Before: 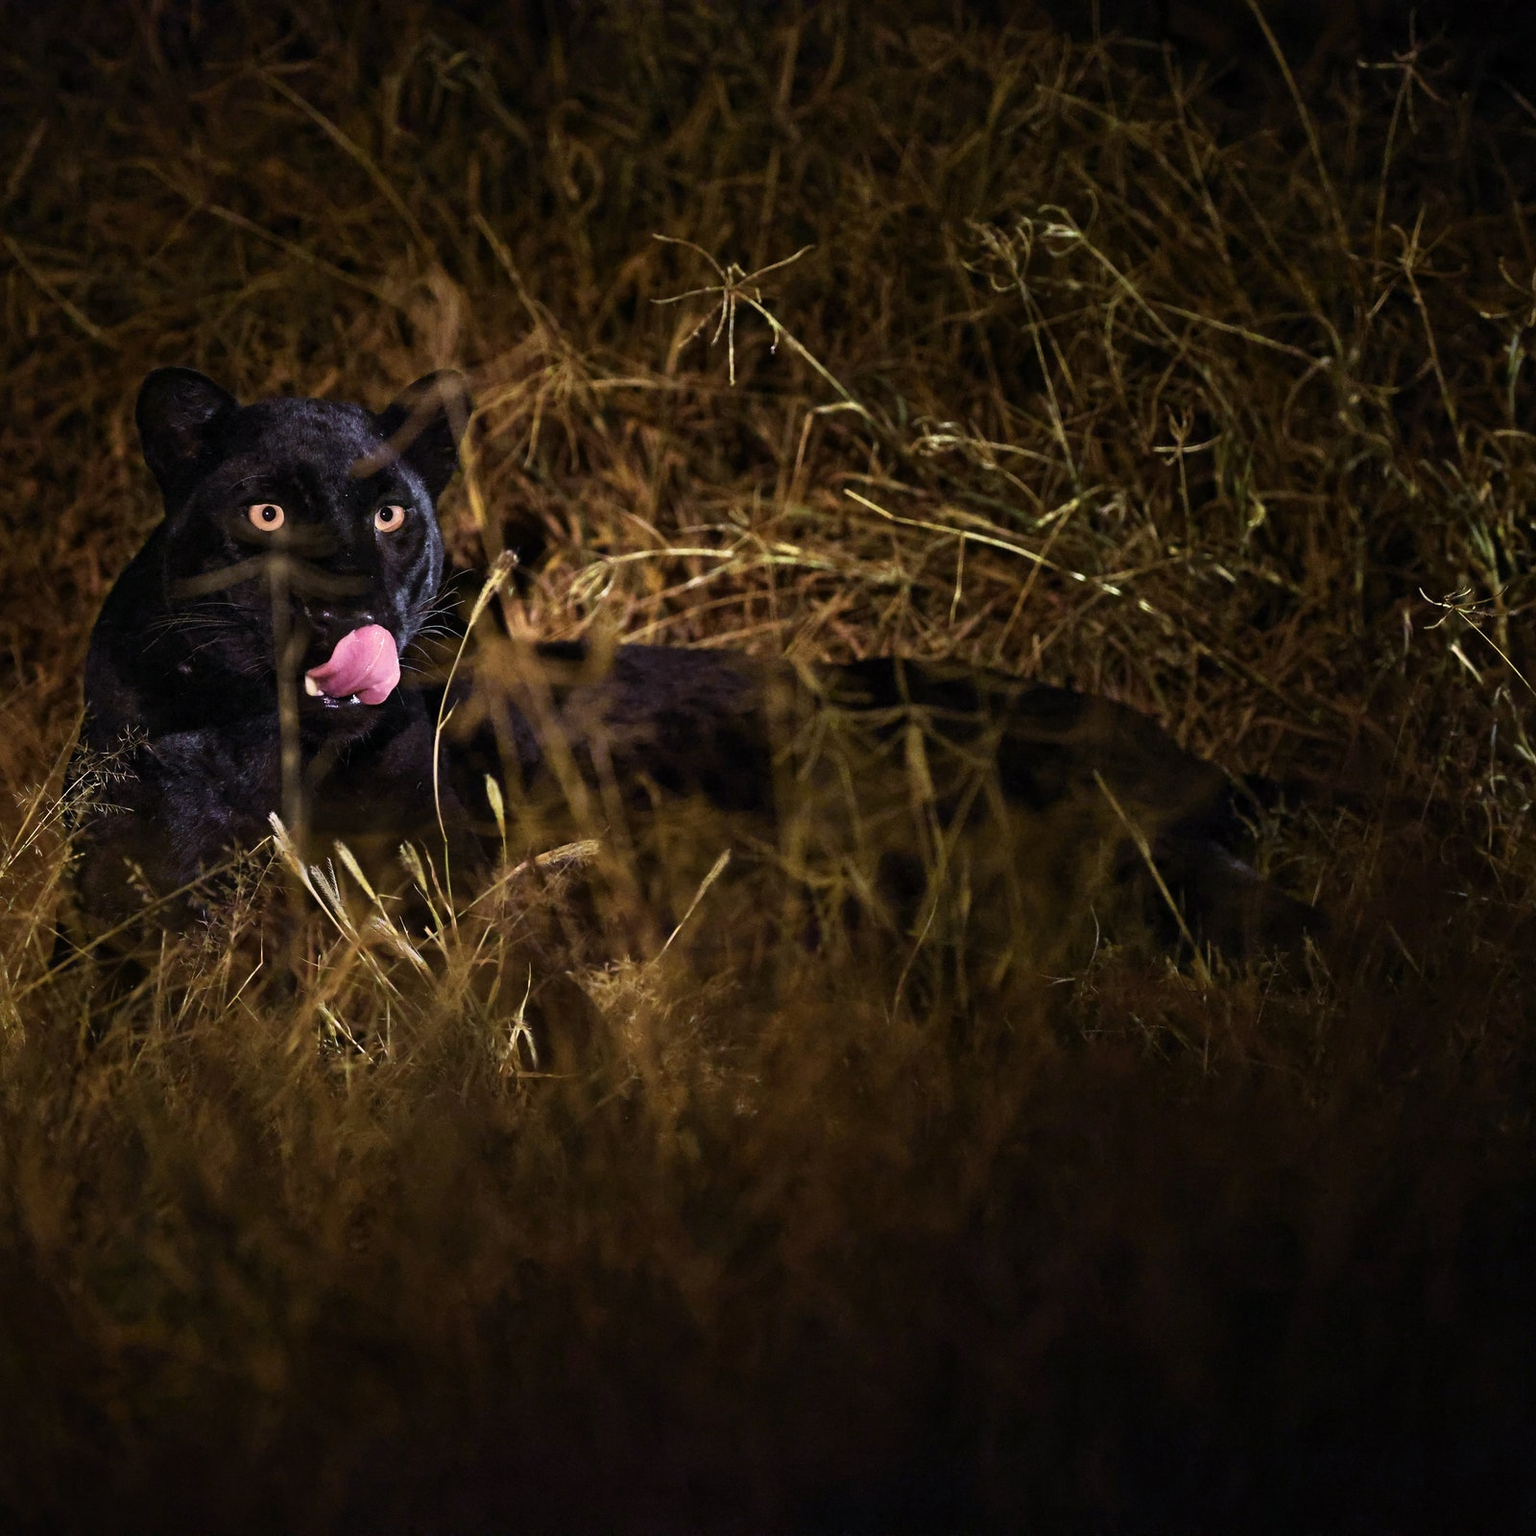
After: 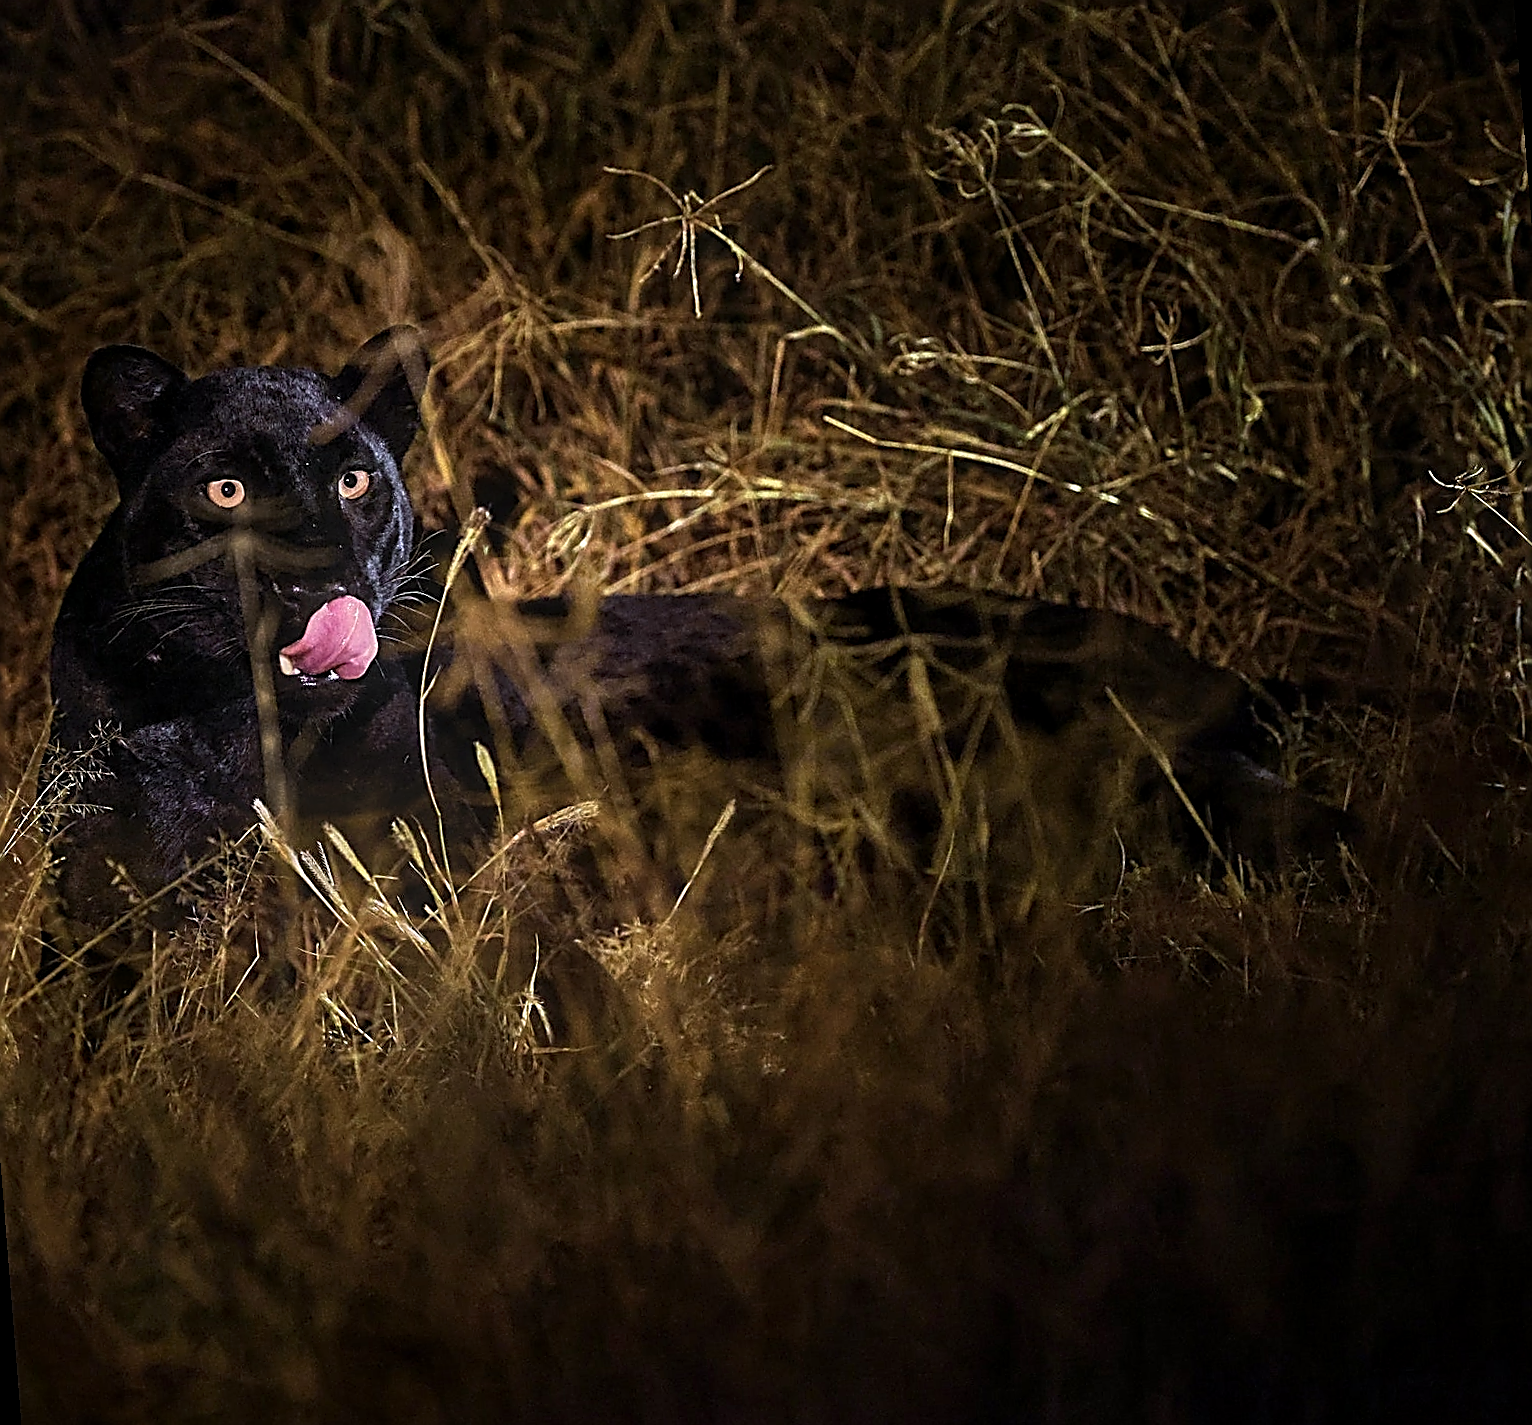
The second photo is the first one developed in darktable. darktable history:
sharpen: amount 1.861
rotate and perspective: rotation -4.57°, crop left 0.054, crop right 0.944, crop top 0.087, crop bottom 0.914
local contrast: on, module defaults
bloom: on, module defaults
